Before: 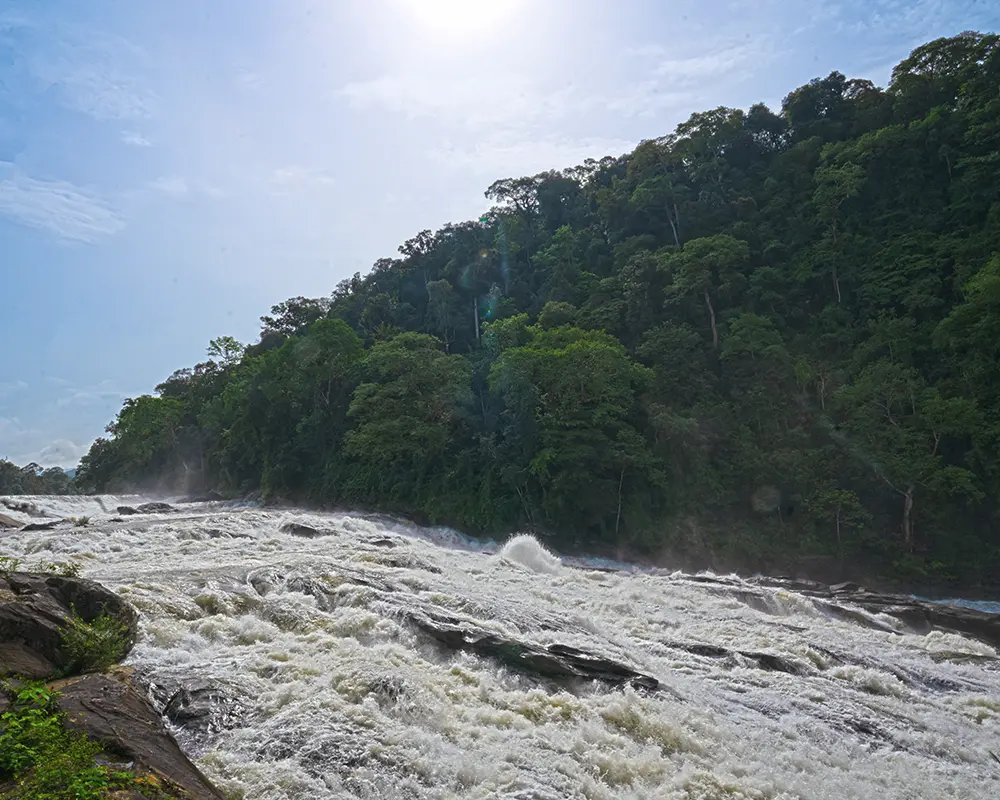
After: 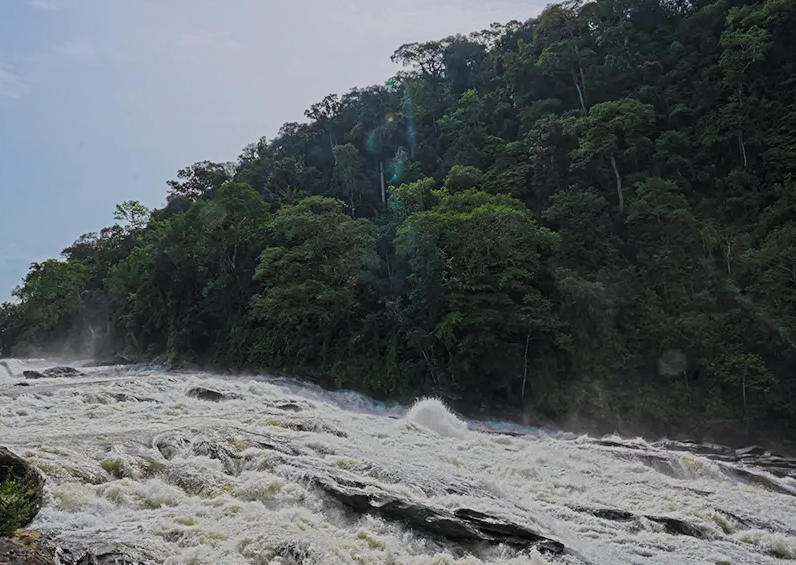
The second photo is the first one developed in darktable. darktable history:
crop: left 9.484%, top 17.063%, right 10.855%, bottom 12.31%
filmic rgb: black relative exposure -6.77 EV, white relative exposure 5.85 EV, hardness 2.7, color science v4 (2020)
